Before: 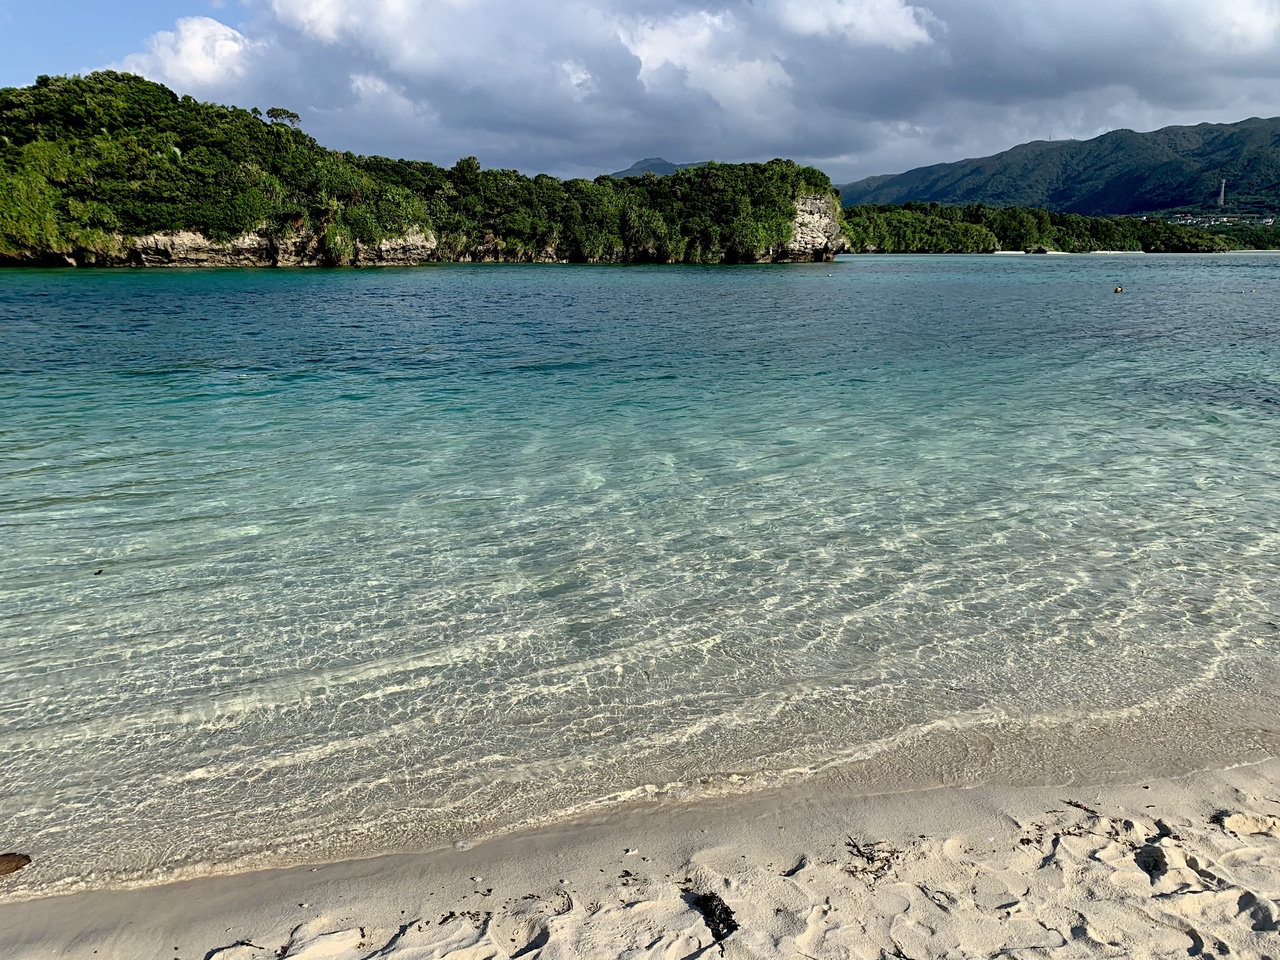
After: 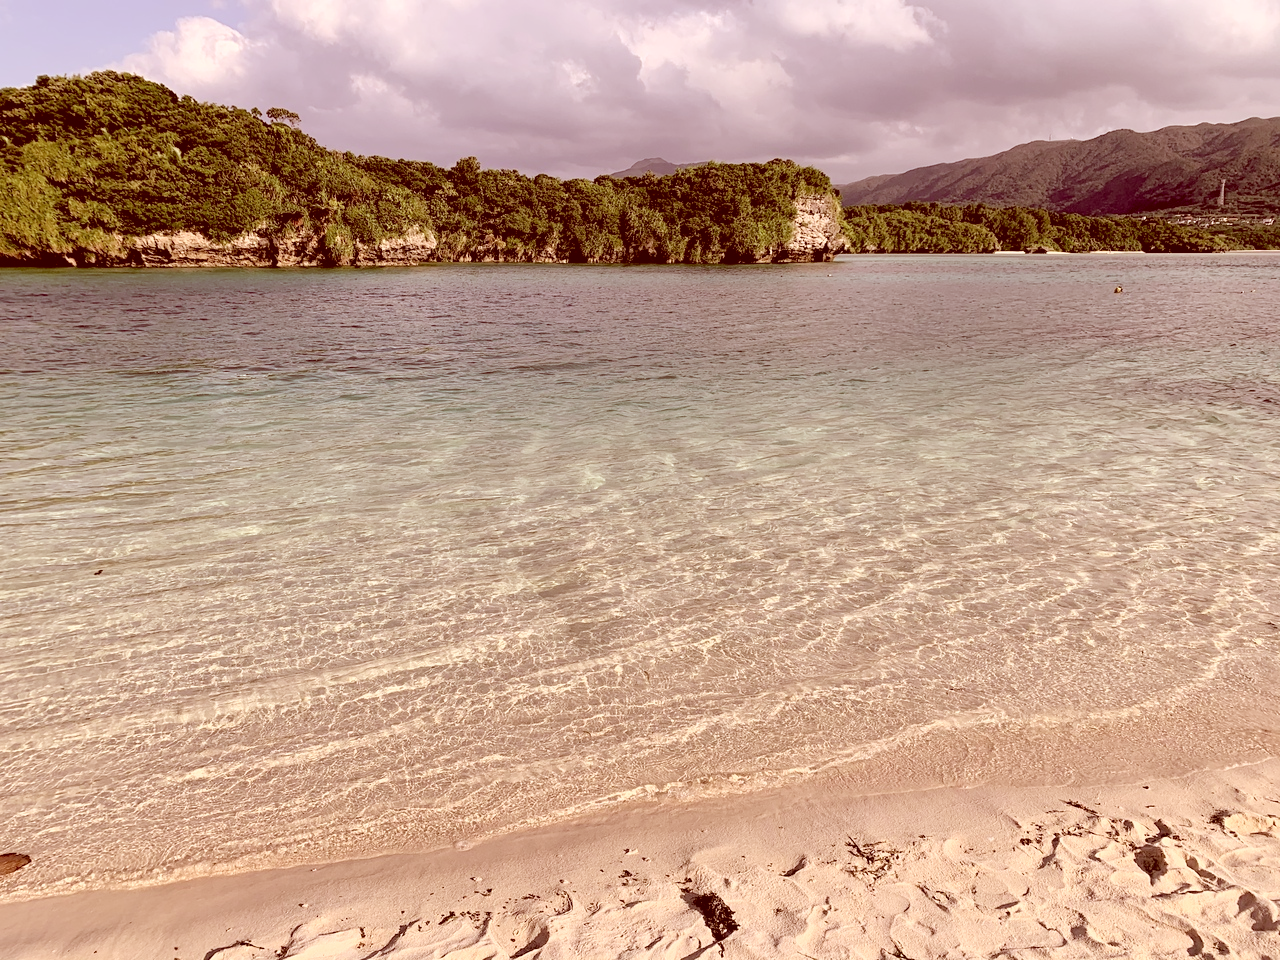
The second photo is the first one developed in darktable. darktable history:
color correction: highlights a* 9.31, highlights b* 8.48, shadows a* 39.89, shadows b* 39.8, saturation 0.818
contrast brightness saturation: brightness 0.273
